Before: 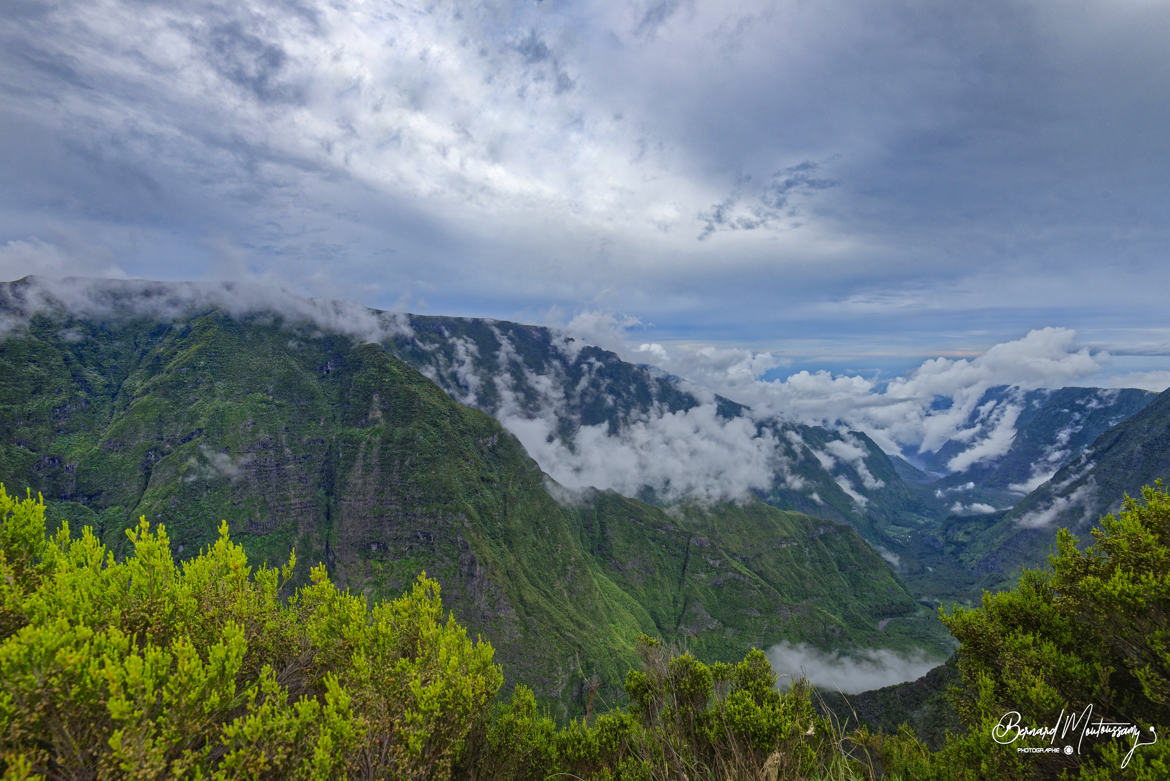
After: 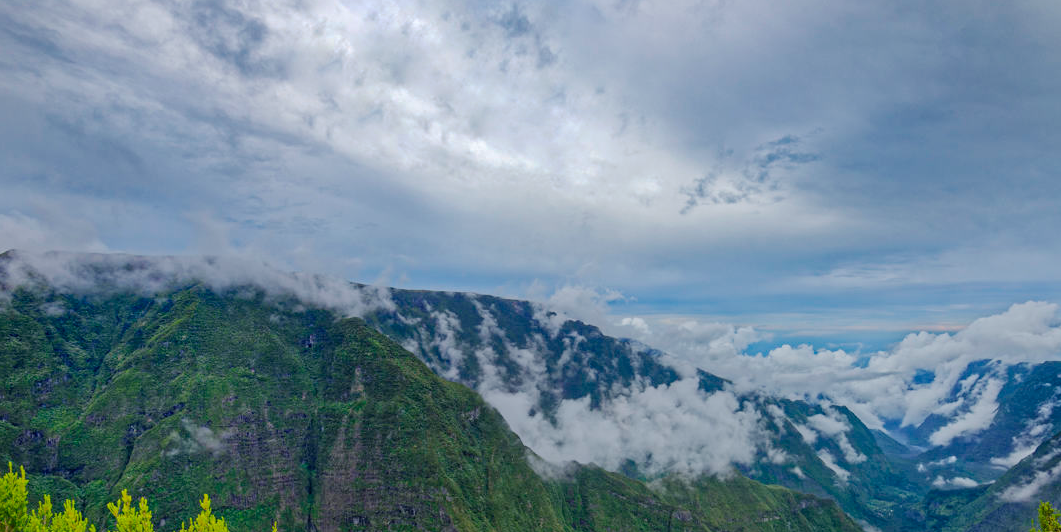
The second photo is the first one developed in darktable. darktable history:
crop: left 1.569%, top 3.447%, right 7.717%, bottom 28.423%
contrast equalizer: octaves 7, y [[0.5 ×6], [0.5 ×6], [0.5, 0.5, 0.501, 0.545, 0.707, 0.863], [0 ×6], [0 ×6]], mix -0.119
base curve: curves: ch0 [(0, 0) (0.235, 0.266) (0.503, 0.496) (0.786, 0.72) (1, 1)], exposure shift 0.01, preserve colors none
